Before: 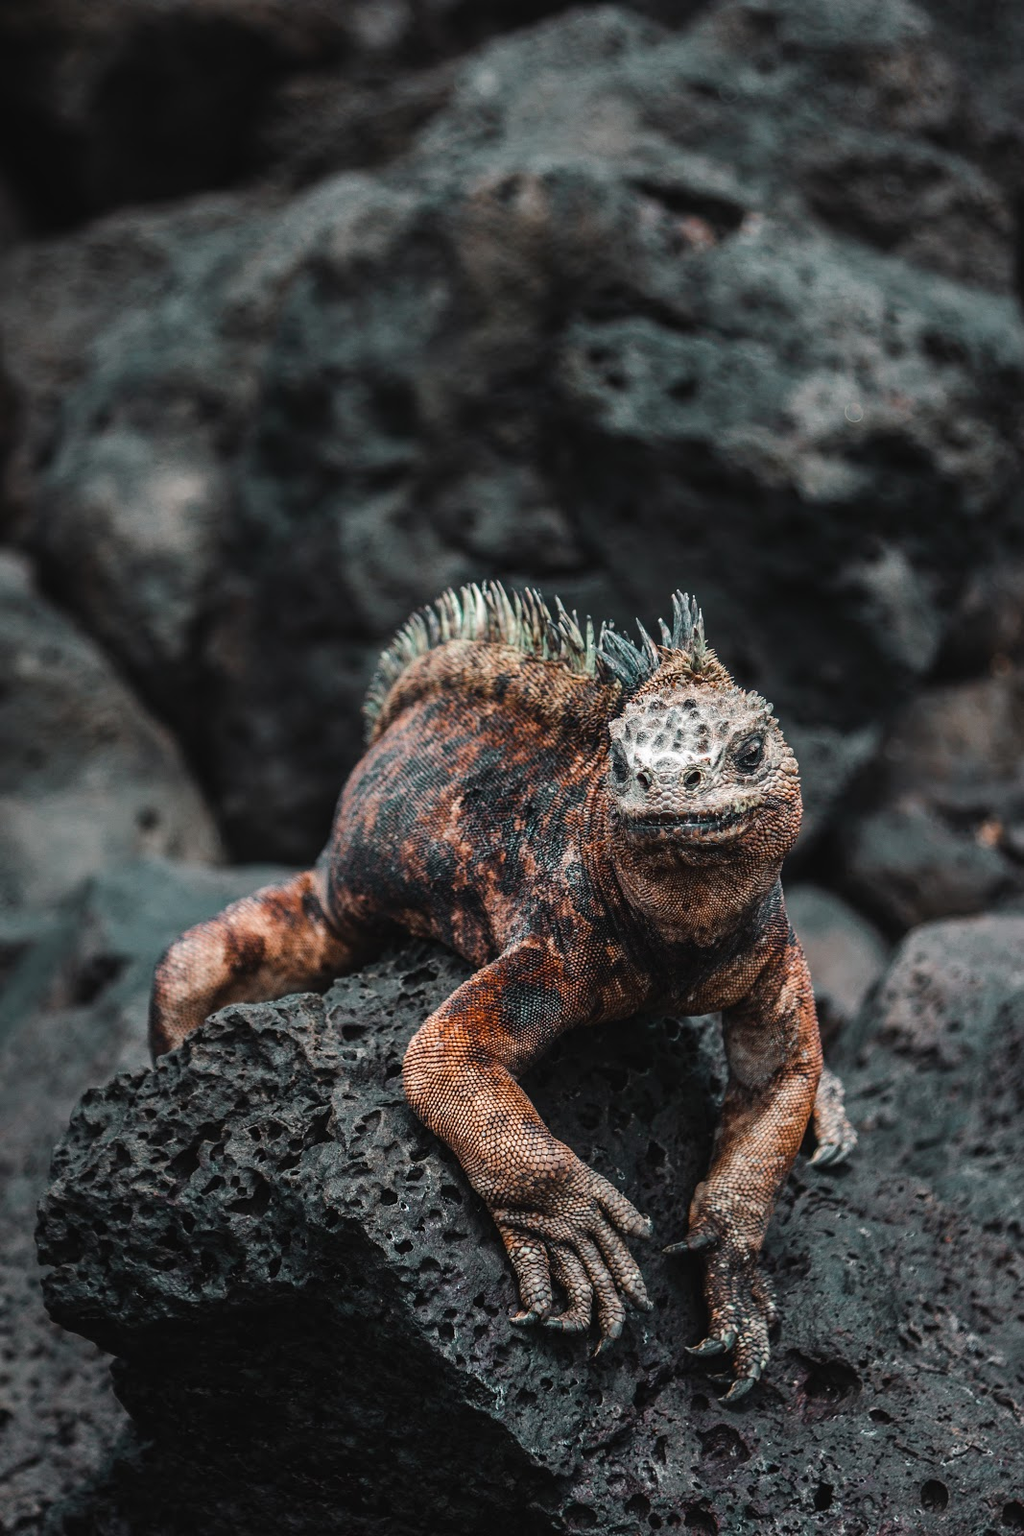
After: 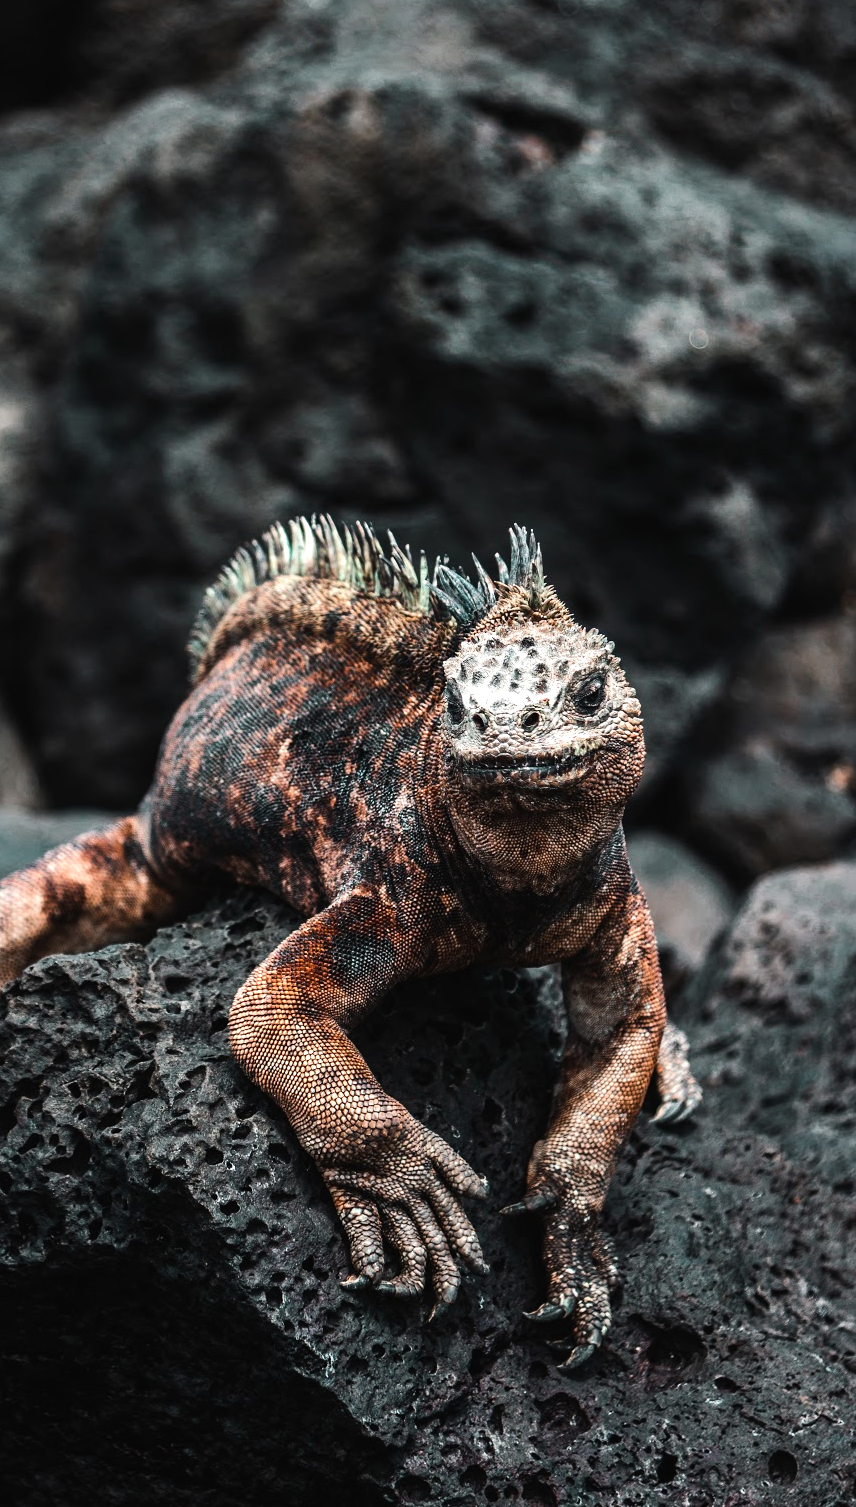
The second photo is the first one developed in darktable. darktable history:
tone equalizer: -8 EV -0.75 EV, -7 EV -0.7 EV, -6 EV -0.6 EV, -5 EV -0.4 EV, -3 EV 0.4 EV, -2 EV 0.6 EV, -1 EV 0.7 EV, +0 EV 0.75 EV, edges refinement/feathering 500, mask exposure compensation -1.57 EV, preserve details no
crop and rotate: left 17.959%, top 5.771%, right 1.742%
